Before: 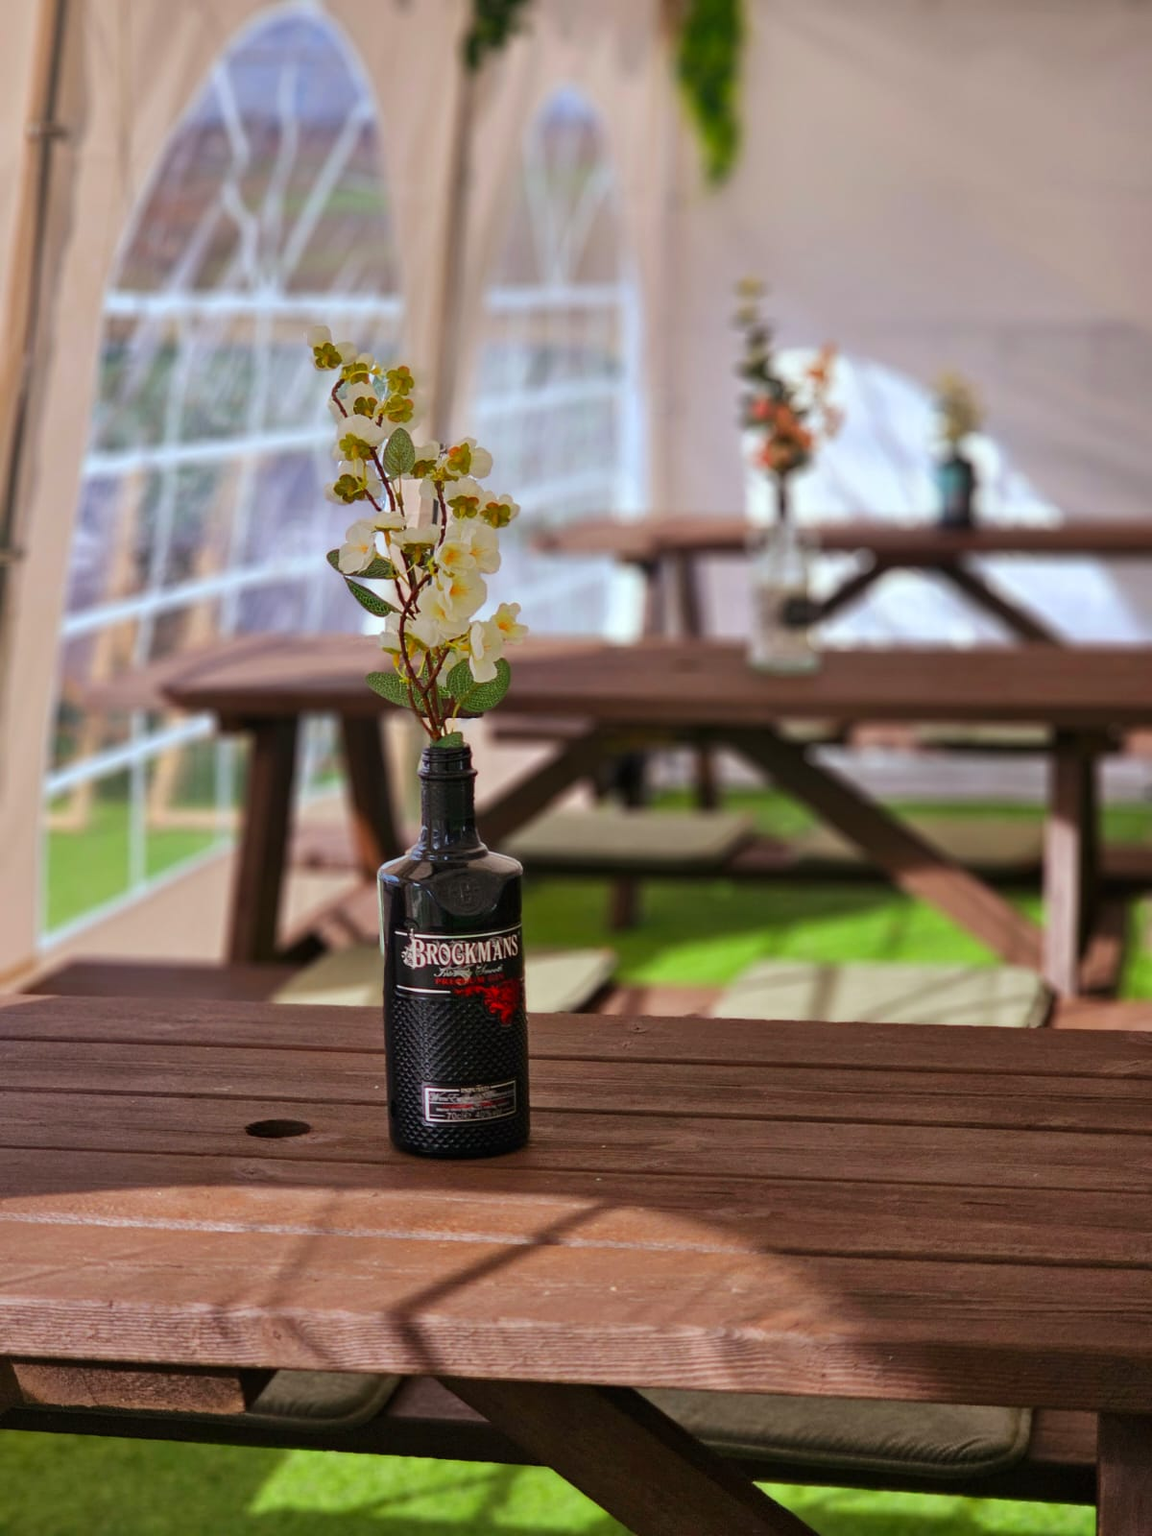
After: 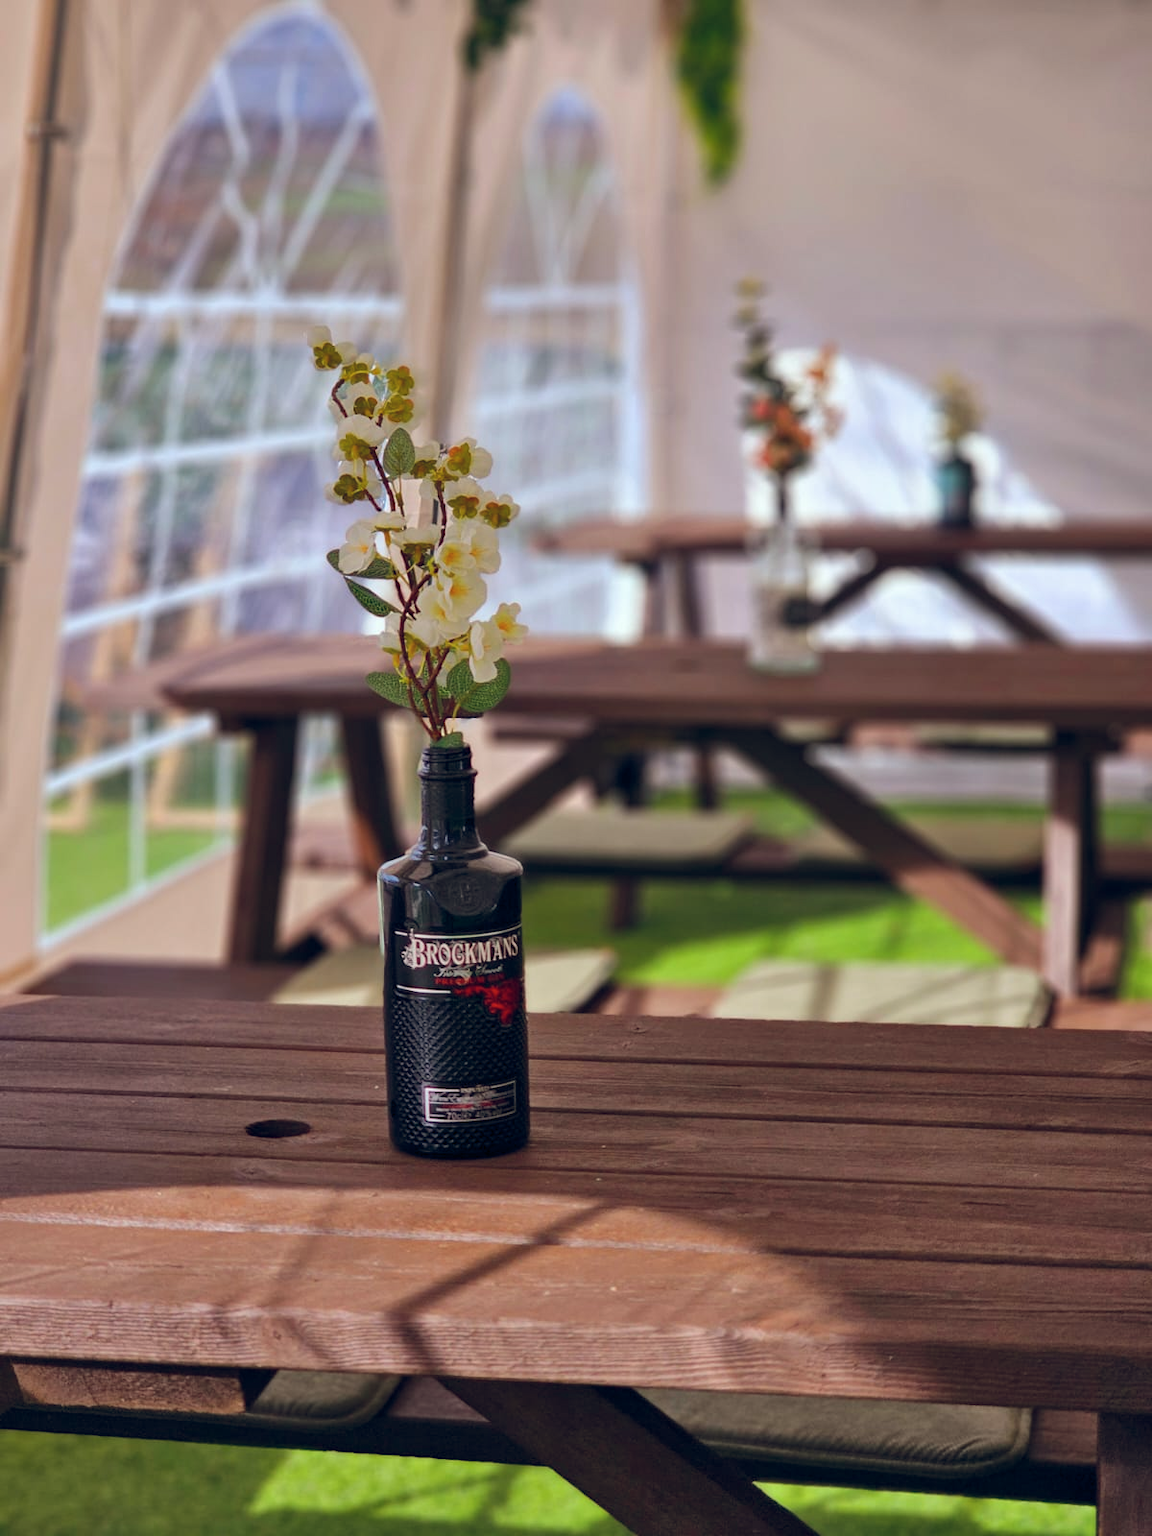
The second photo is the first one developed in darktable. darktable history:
color correction: saturation 0.85
shadows and highlights: shadows 32, highlights -32, soften with gaussian
color balance rgb: shadows lift › hue 87.51°, highlights gain › chroma 0.68%, highlights gain › hue 55.1°, global offset › chroma 0.13%, global offset › hue 253.66°, linear chroma grading › global chroma 0.5%, perceptual saturation grading › global saturation 16.38%
